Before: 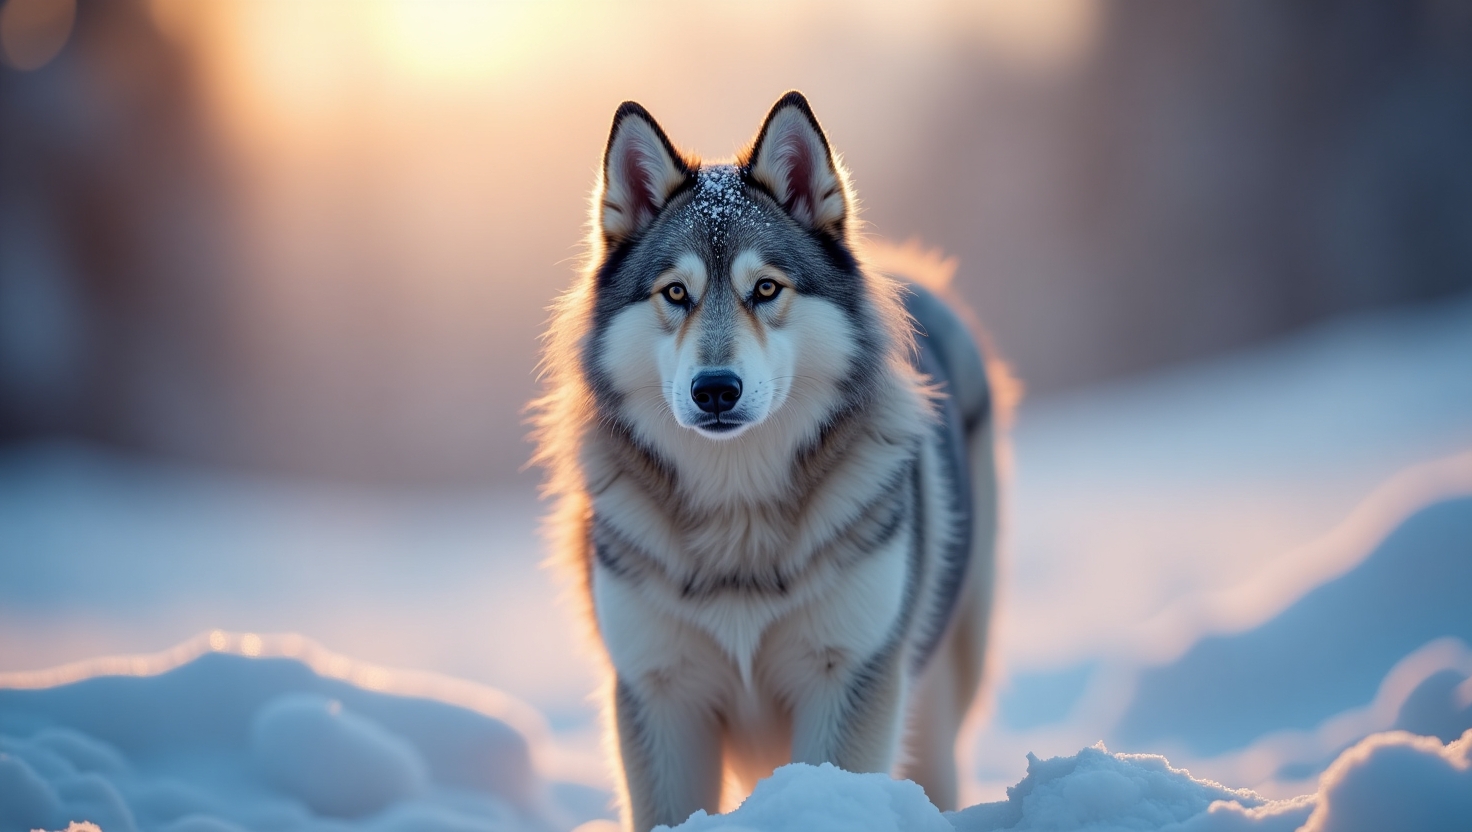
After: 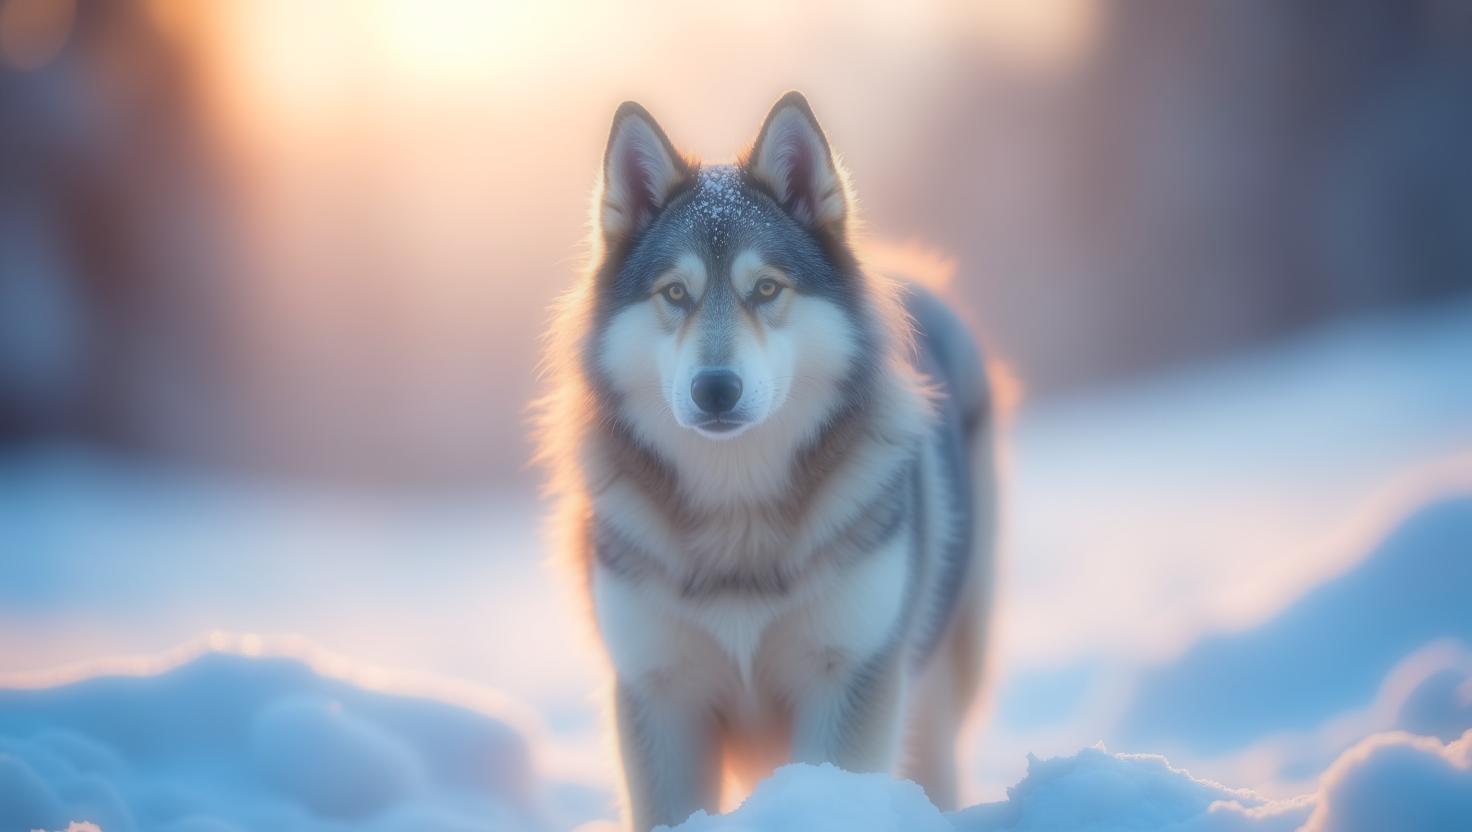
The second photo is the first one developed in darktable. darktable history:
contrast brightness saturation: brightness 0.09, saturation 0.19
soften: on, module defaults
